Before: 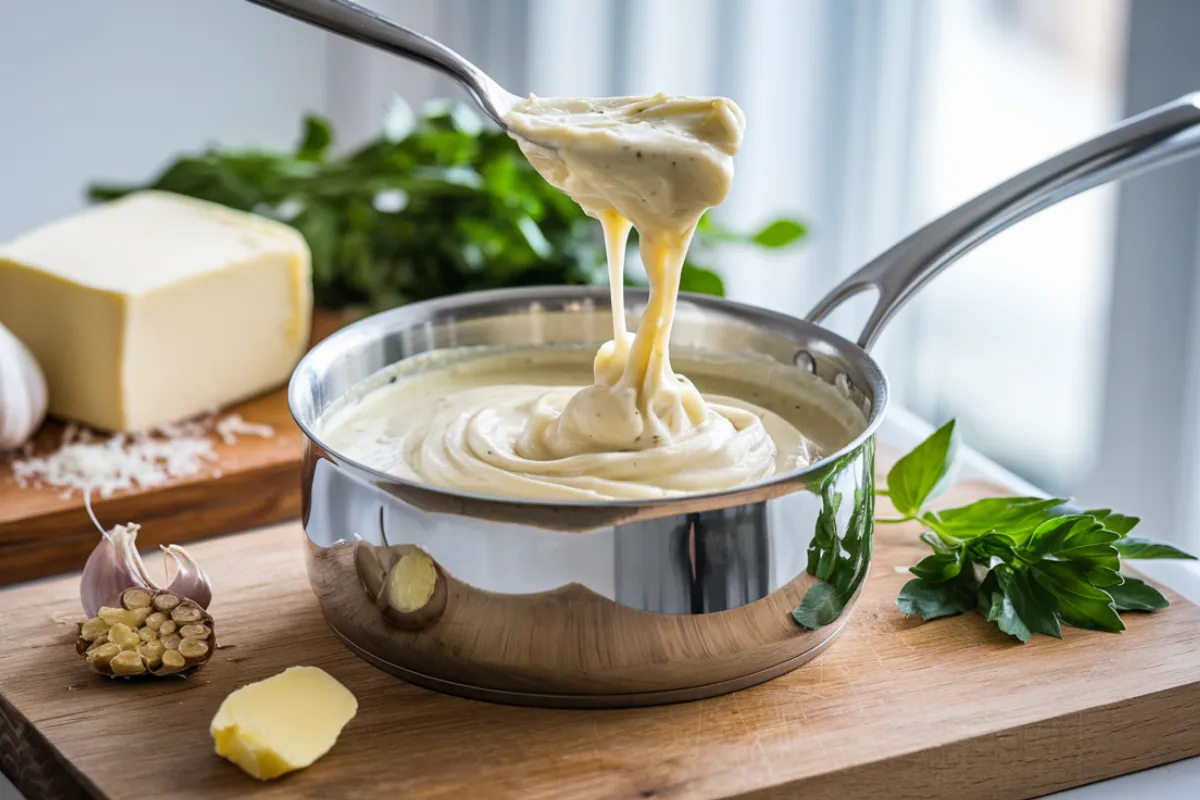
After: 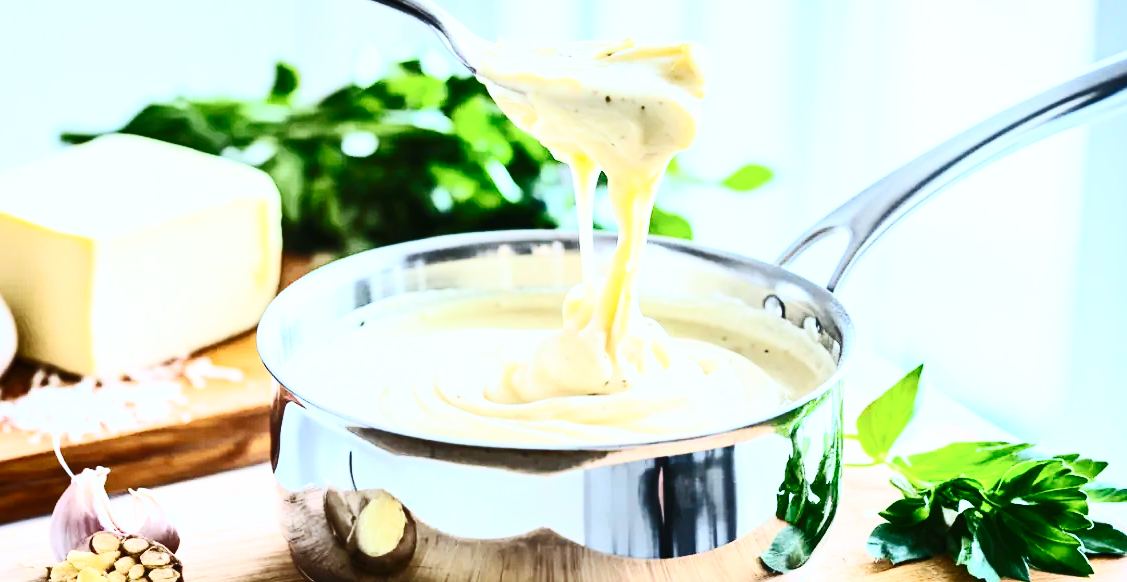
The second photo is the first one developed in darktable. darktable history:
base curve: curves: ch0 [(0, 0) (0.028, 0.03) (0.121, 0.232) (0.46, 0.748) (0.859, 0.968) (1, 1)], preserve colors none
crop: left 2.661%, top 7.073%, right 3.398%, bottom 20.17%
color calibration: illuminant F (fluorescent), F source F9 (Cool White Deluxe 4150 K) – high CRI, x 0.375, y 0.373, temperature 4153.16 K
contrast brightness saturation: contrast 0.614, brightness 0.334, saturation 0.142
